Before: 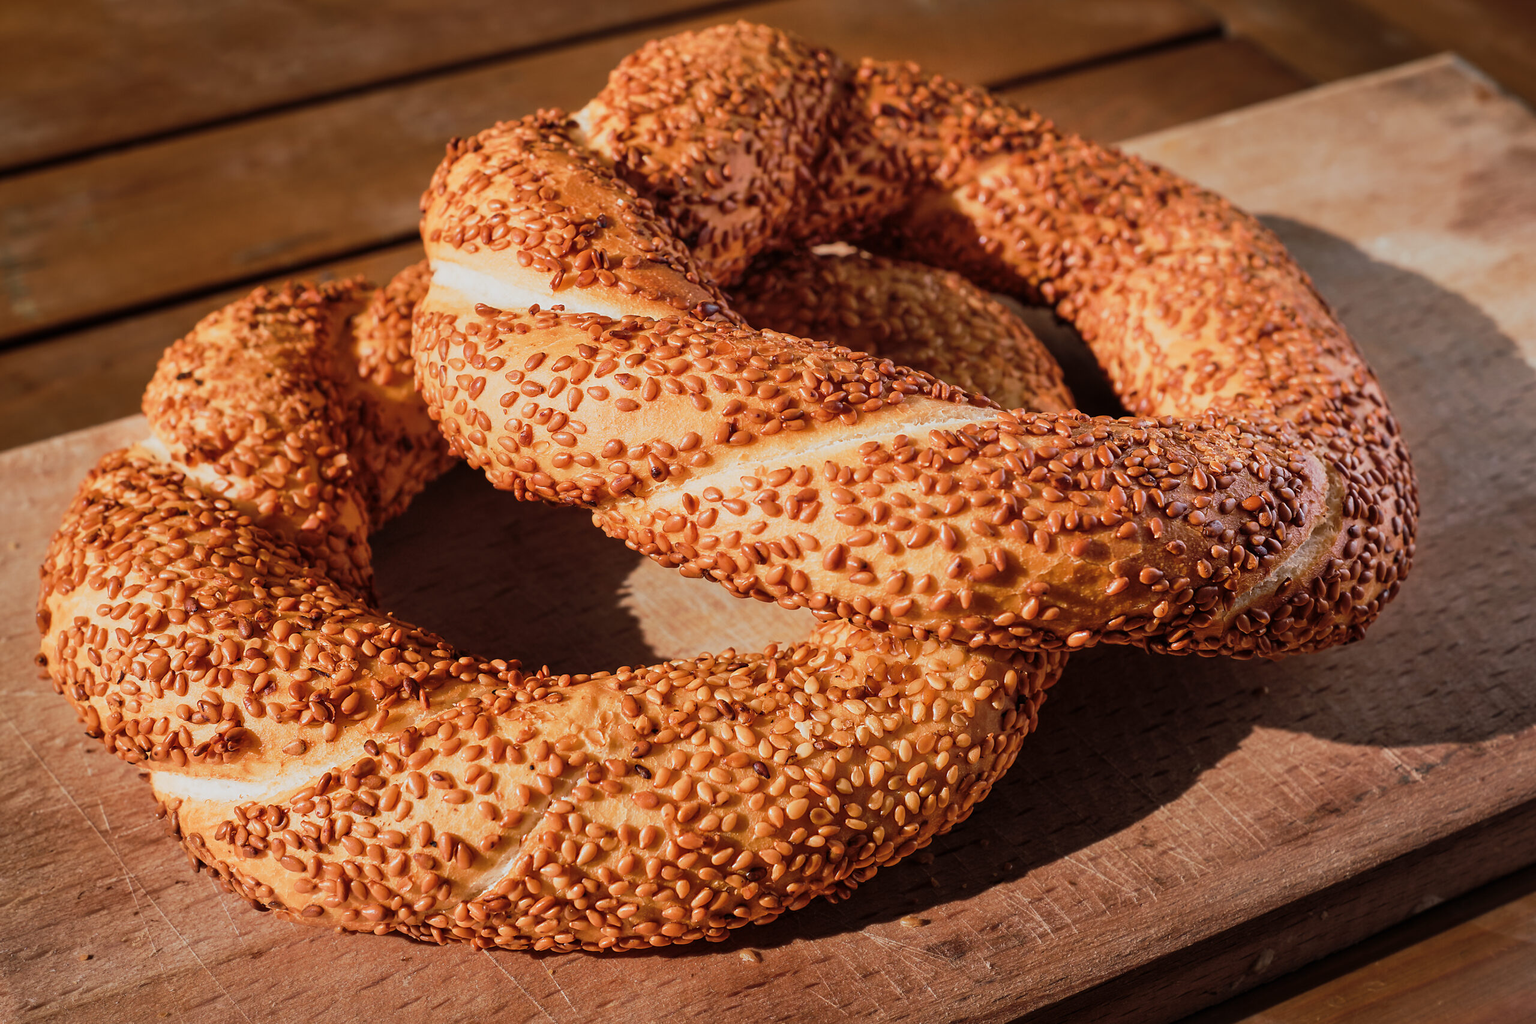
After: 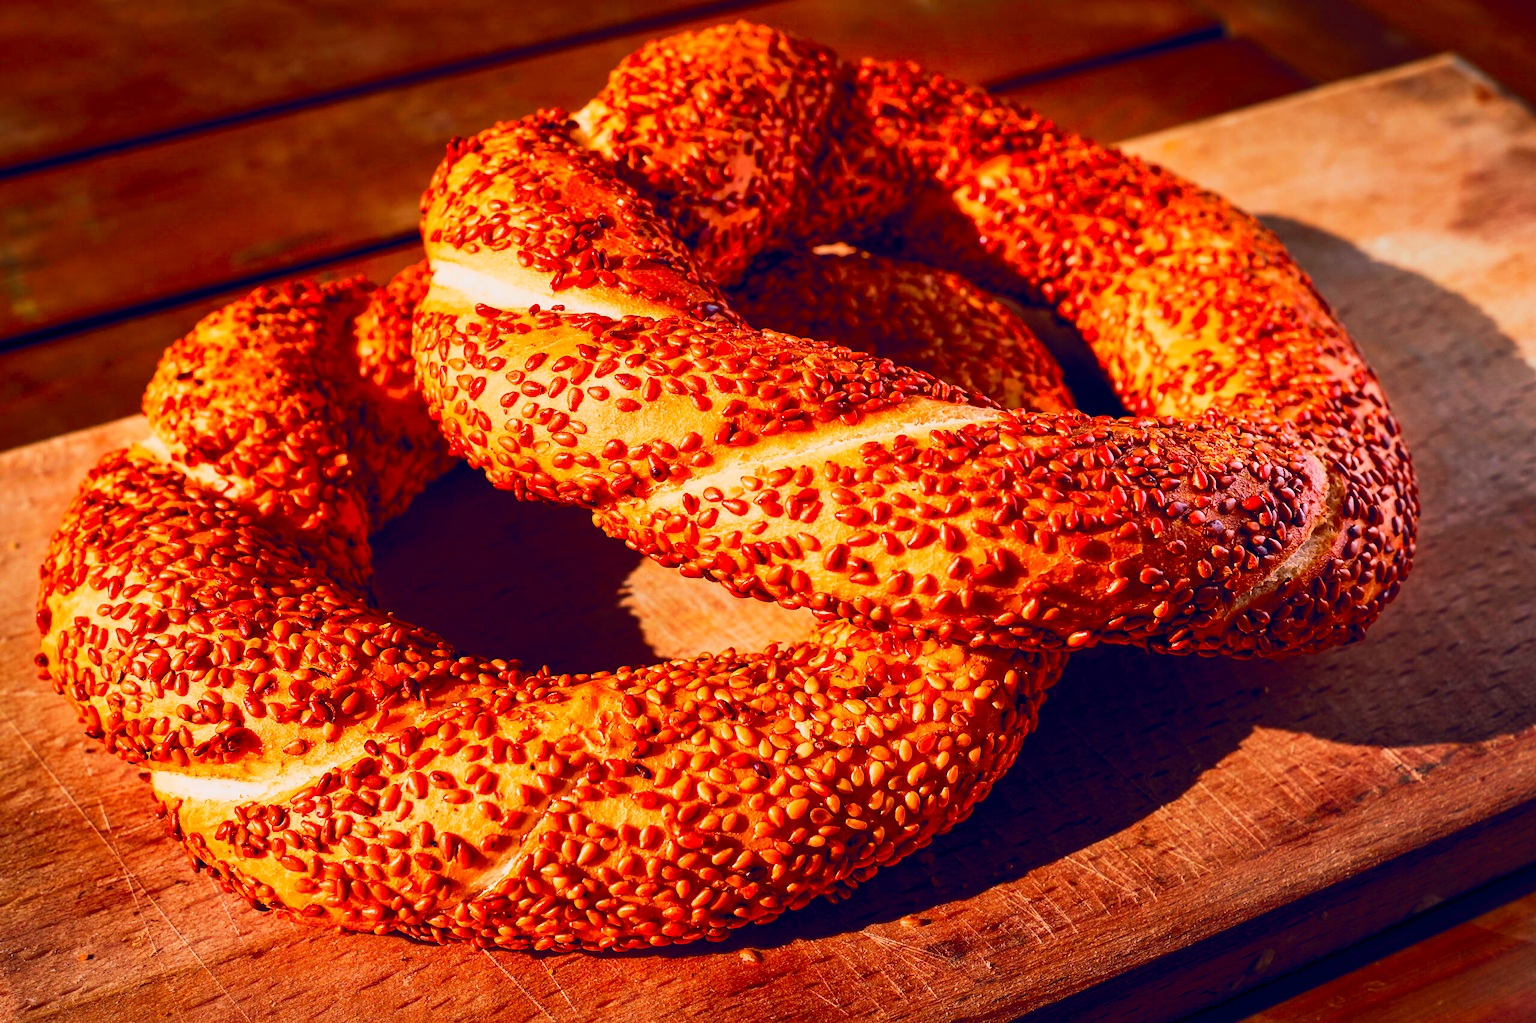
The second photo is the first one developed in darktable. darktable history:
contrast brightness saturation: contrast 0.26, brightness 0.02, saturation 0.87
color balance rgb: shadows lift › hue 87.51°, highlights gain › chroma 0.68%, highlights gain › hue 55.1°, global offset › chroma 0.13%, global offset › hue 253.66°, linear chroma grading › global chroma 0.5%, perceptual saturation grading › global saturation 16.38%
